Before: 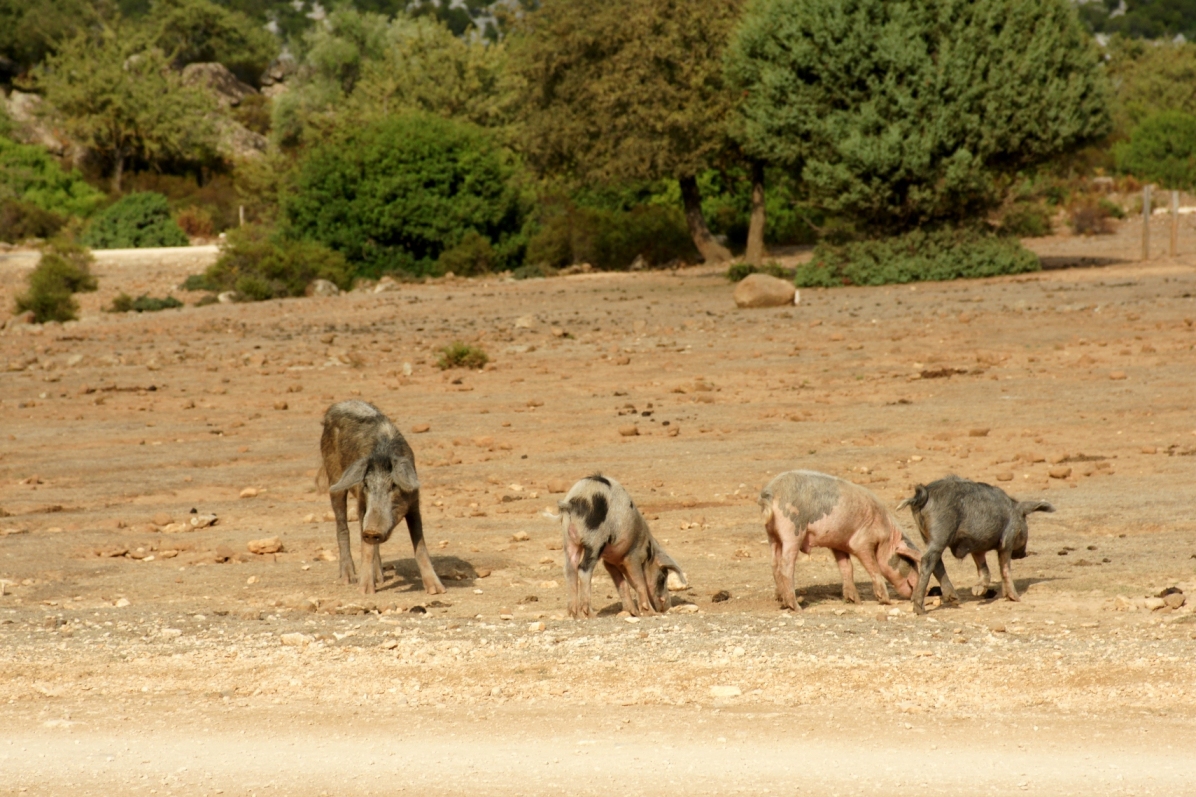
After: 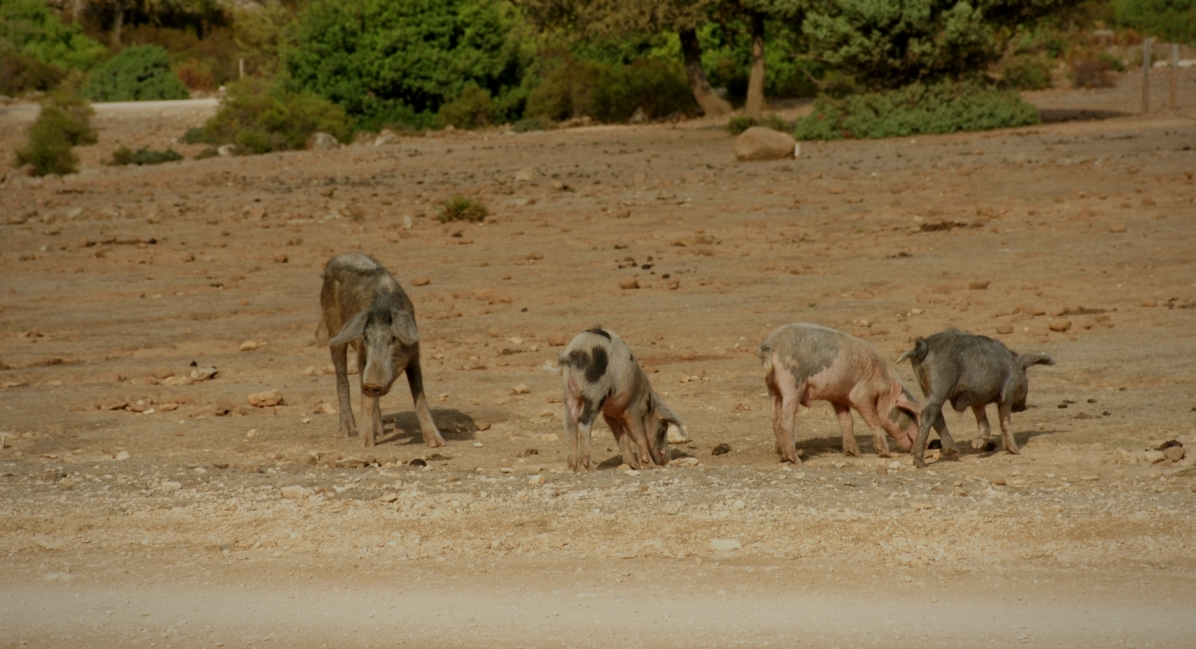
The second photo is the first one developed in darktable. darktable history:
tone equalizer: -8 EV -0.002 EV, -7 EV 0.024 EV, -6 EV -0.006 EV, -5 EV 0.006 EV, -4 EV -0.03 EV, -3 EV -0.24 EV, -2 EV -0.665 EV, -1 EV -0.986 EV, +0 EV -0.989 EV
vignetting: fall-off radius 100.43%, brightness -0.636, saturation -0.014, width/height ratio 1.344
crop and rotate: top 18.466%
